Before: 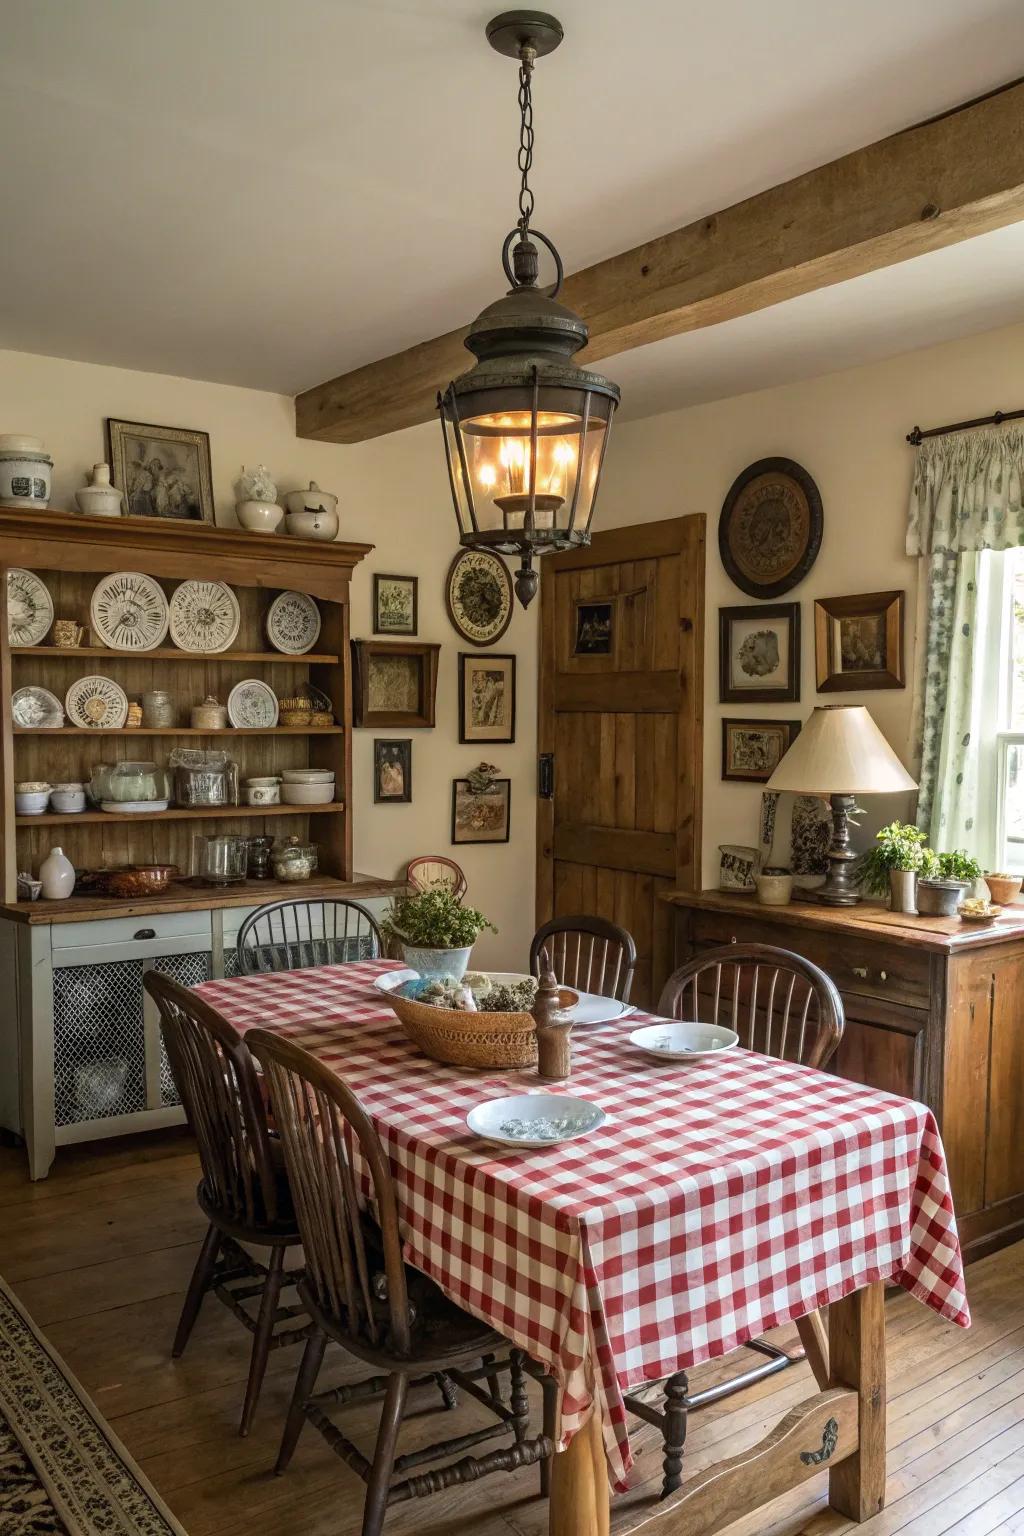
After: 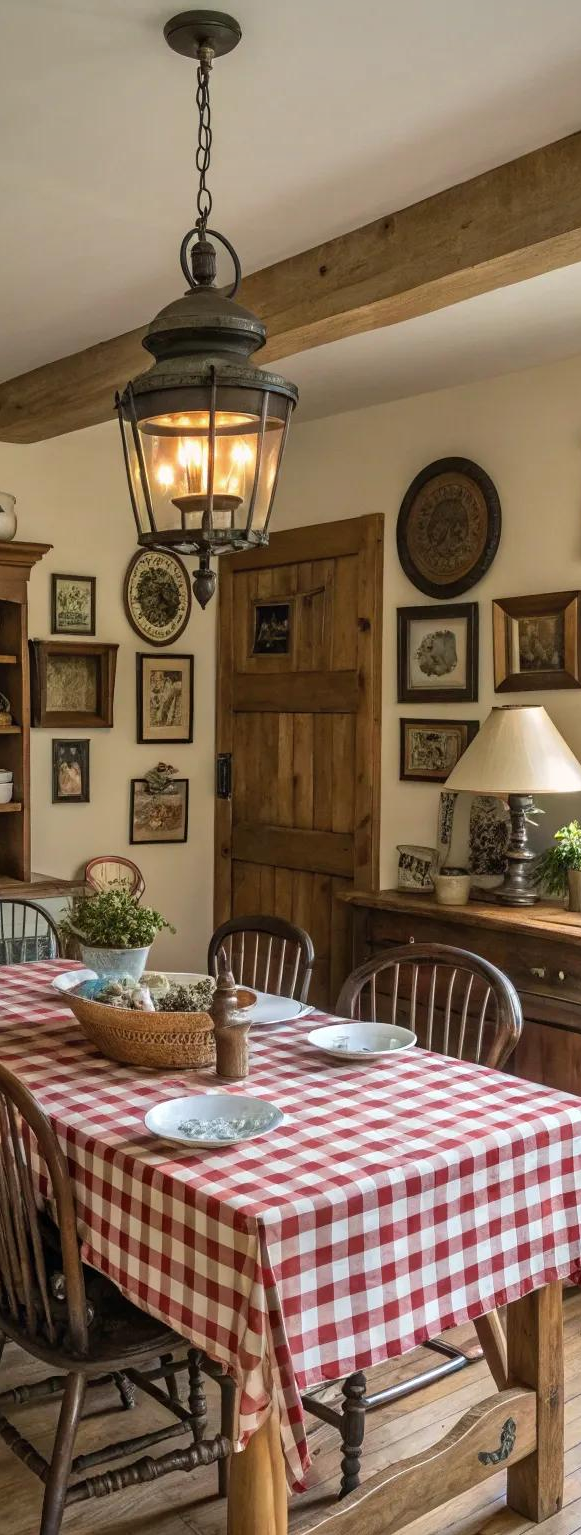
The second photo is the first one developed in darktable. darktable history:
shadows and highlights: highlights color adjustment 0.308%, soften with gaussian
crop: left 31.483%, top 0.007%, right 11.72%
